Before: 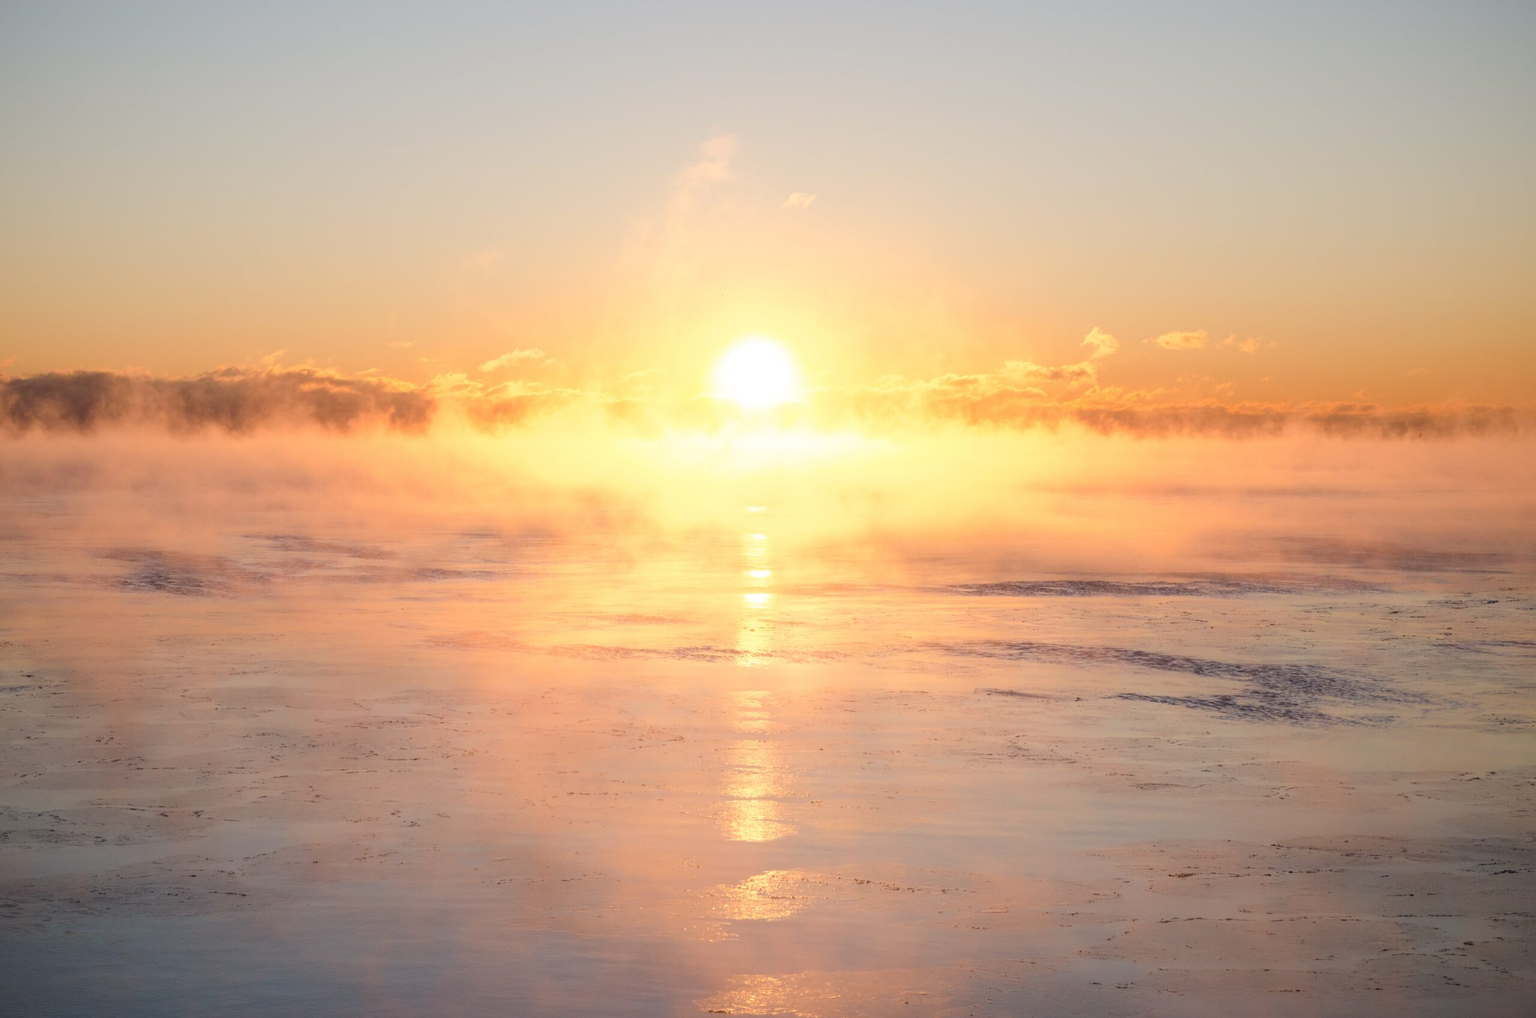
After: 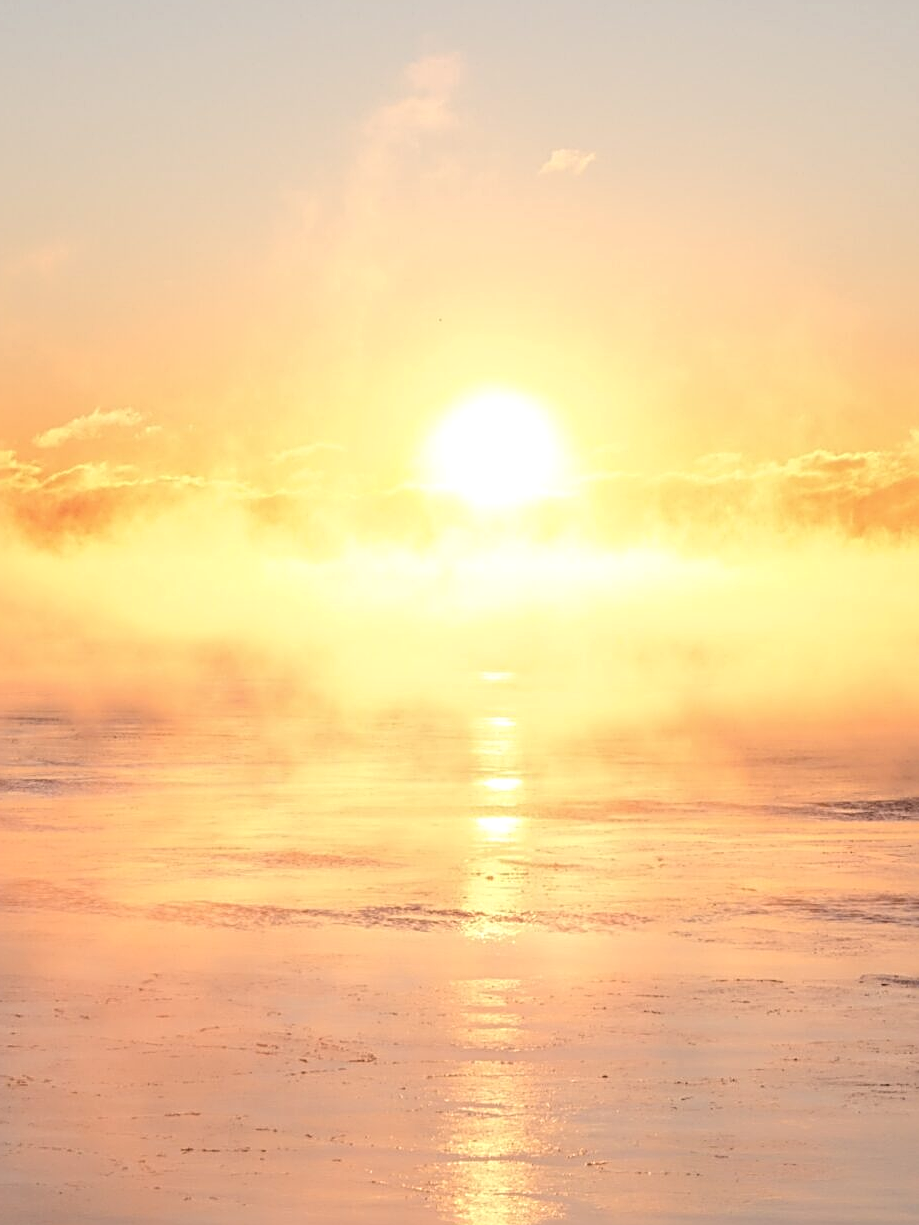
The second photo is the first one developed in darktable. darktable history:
crop and rotate: left 29.865%, top 10.166%, right 34.216%, bottom 17.575%
local contrast: highlights 103%, shadows 101%, detail 119%, midtone range 0.2
sharpen: radius 2.995, amount 0.759
